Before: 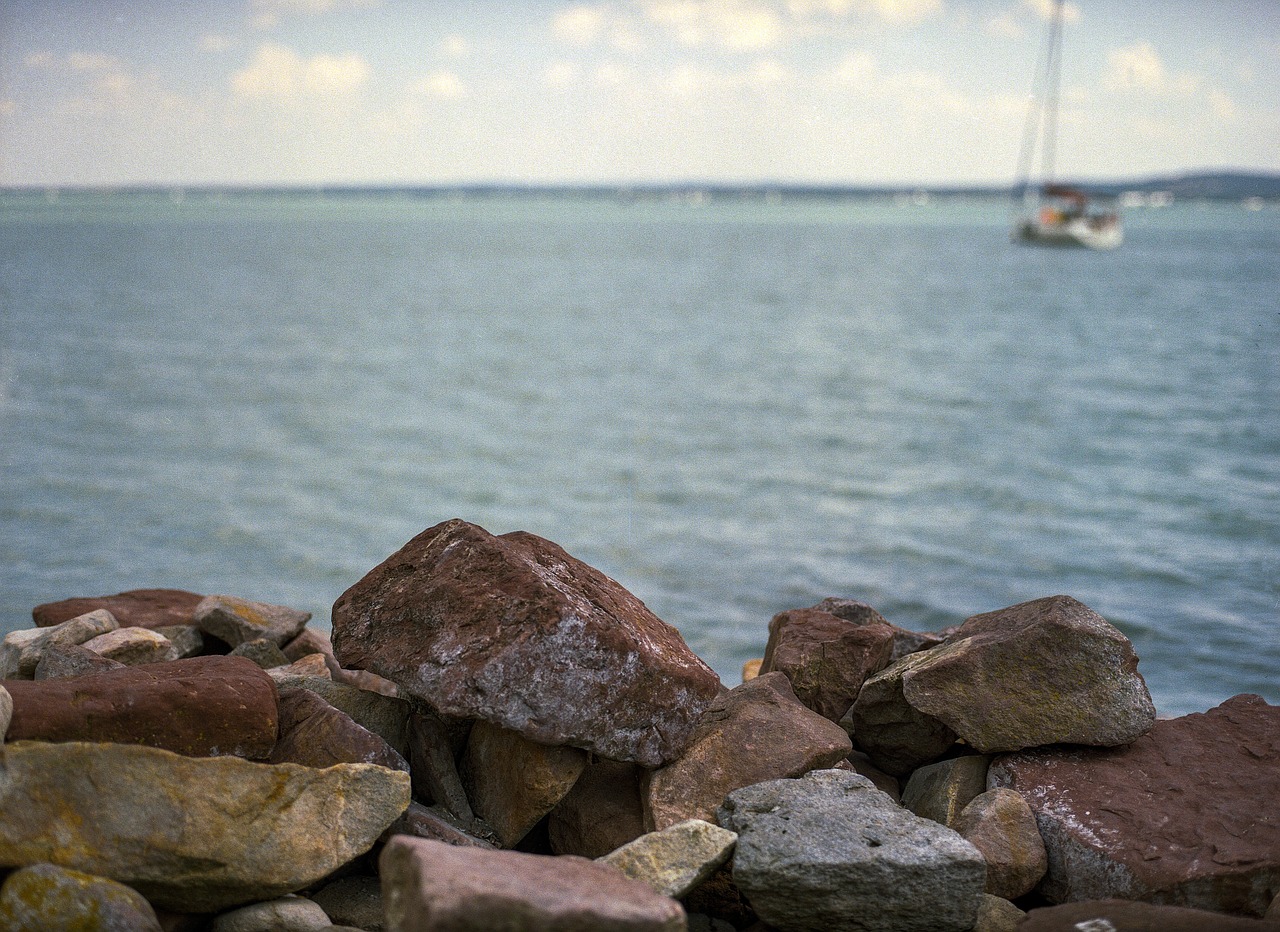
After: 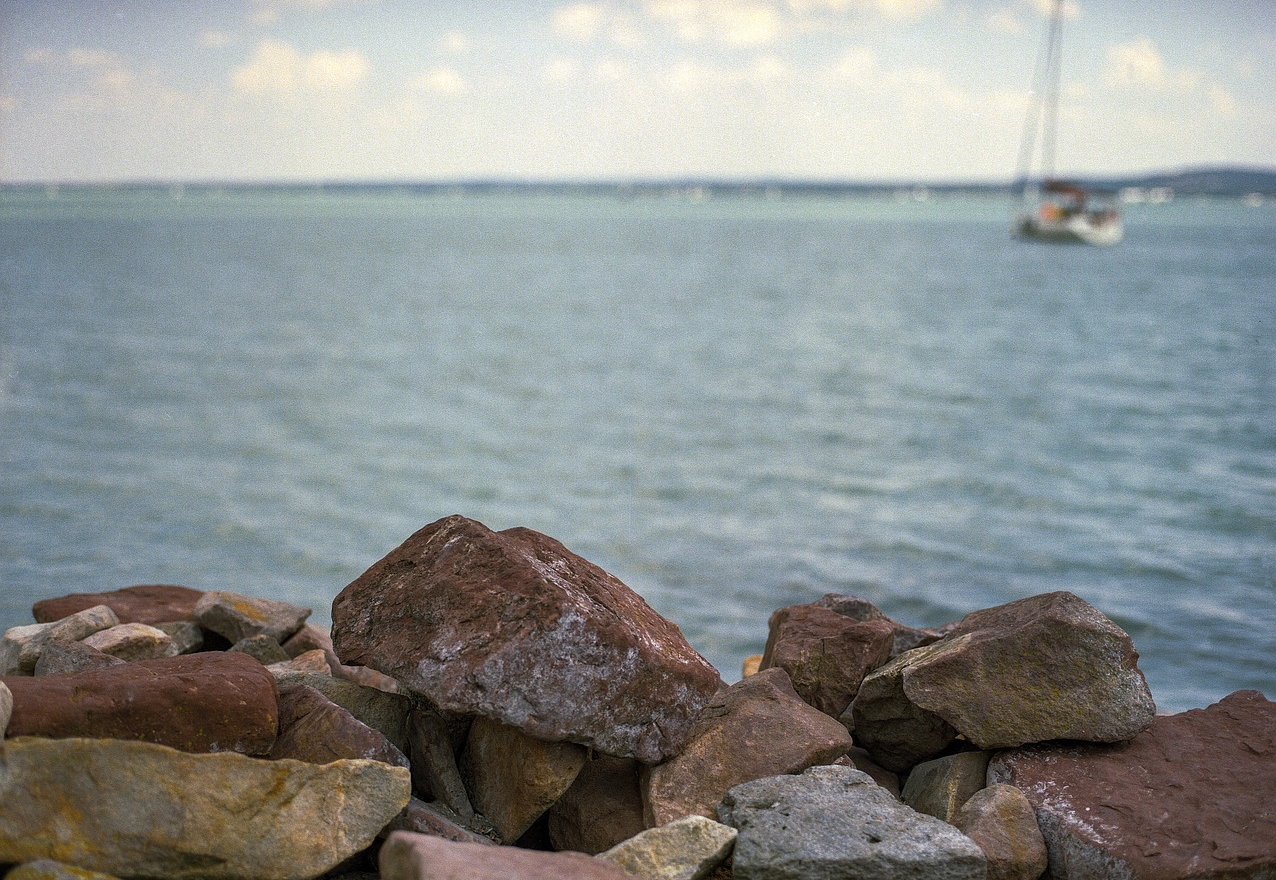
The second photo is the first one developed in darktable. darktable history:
crop: top 0.448%, right 0.264%, bottom 5.045%
shadows and highlights: shadows 43.06, highlights 6.94
